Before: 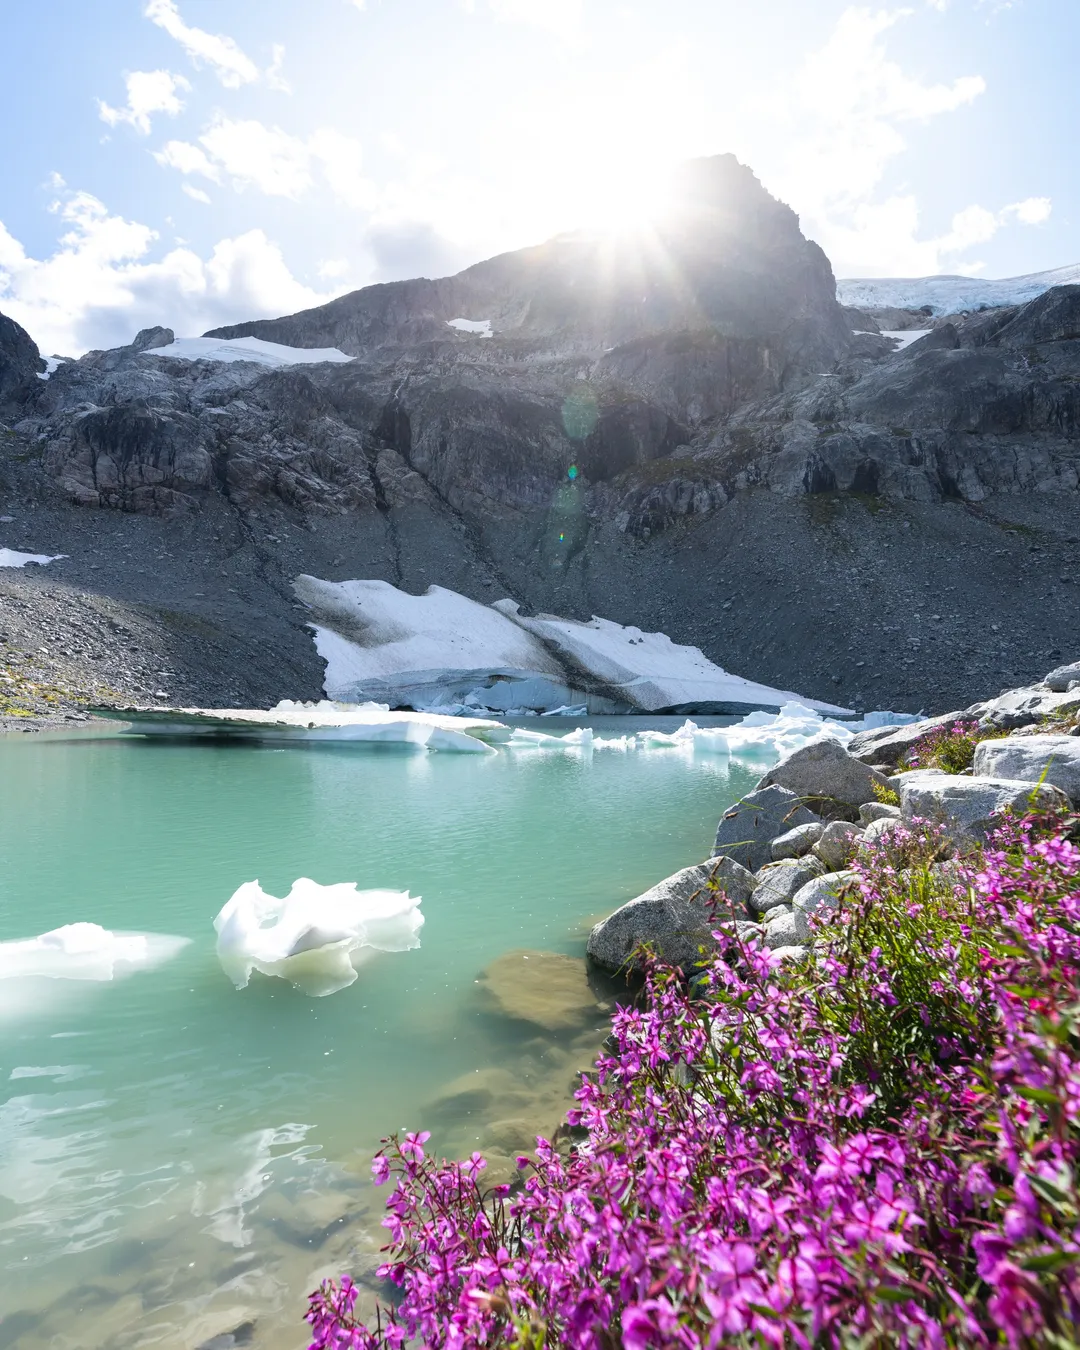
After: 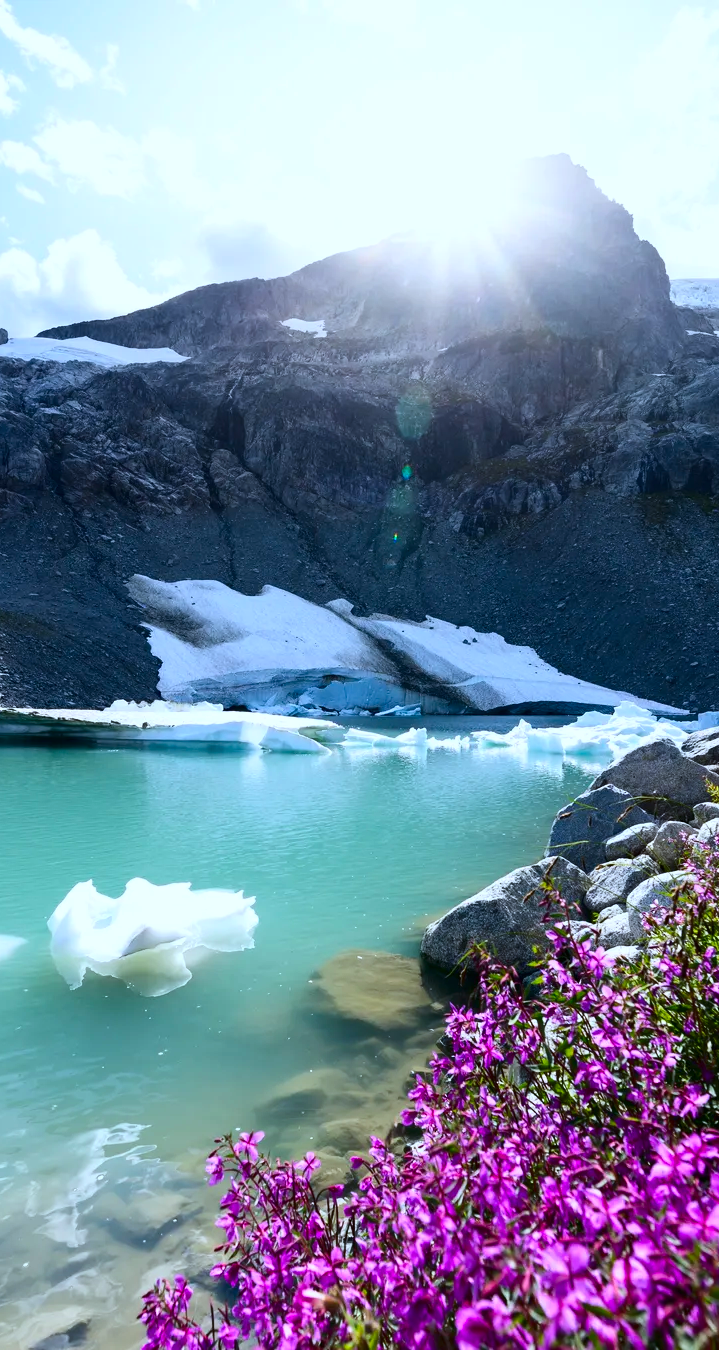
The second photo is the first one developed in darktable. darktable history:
contrast brightness saturation: contrast 0.19, brightness -0.11, saturation 0.21
crop: left 15.419%, right 17.914%
rotate and perspective: automatic cropping off
color calibration: x 0.37, y 0.382, temperature 4313.32 K
